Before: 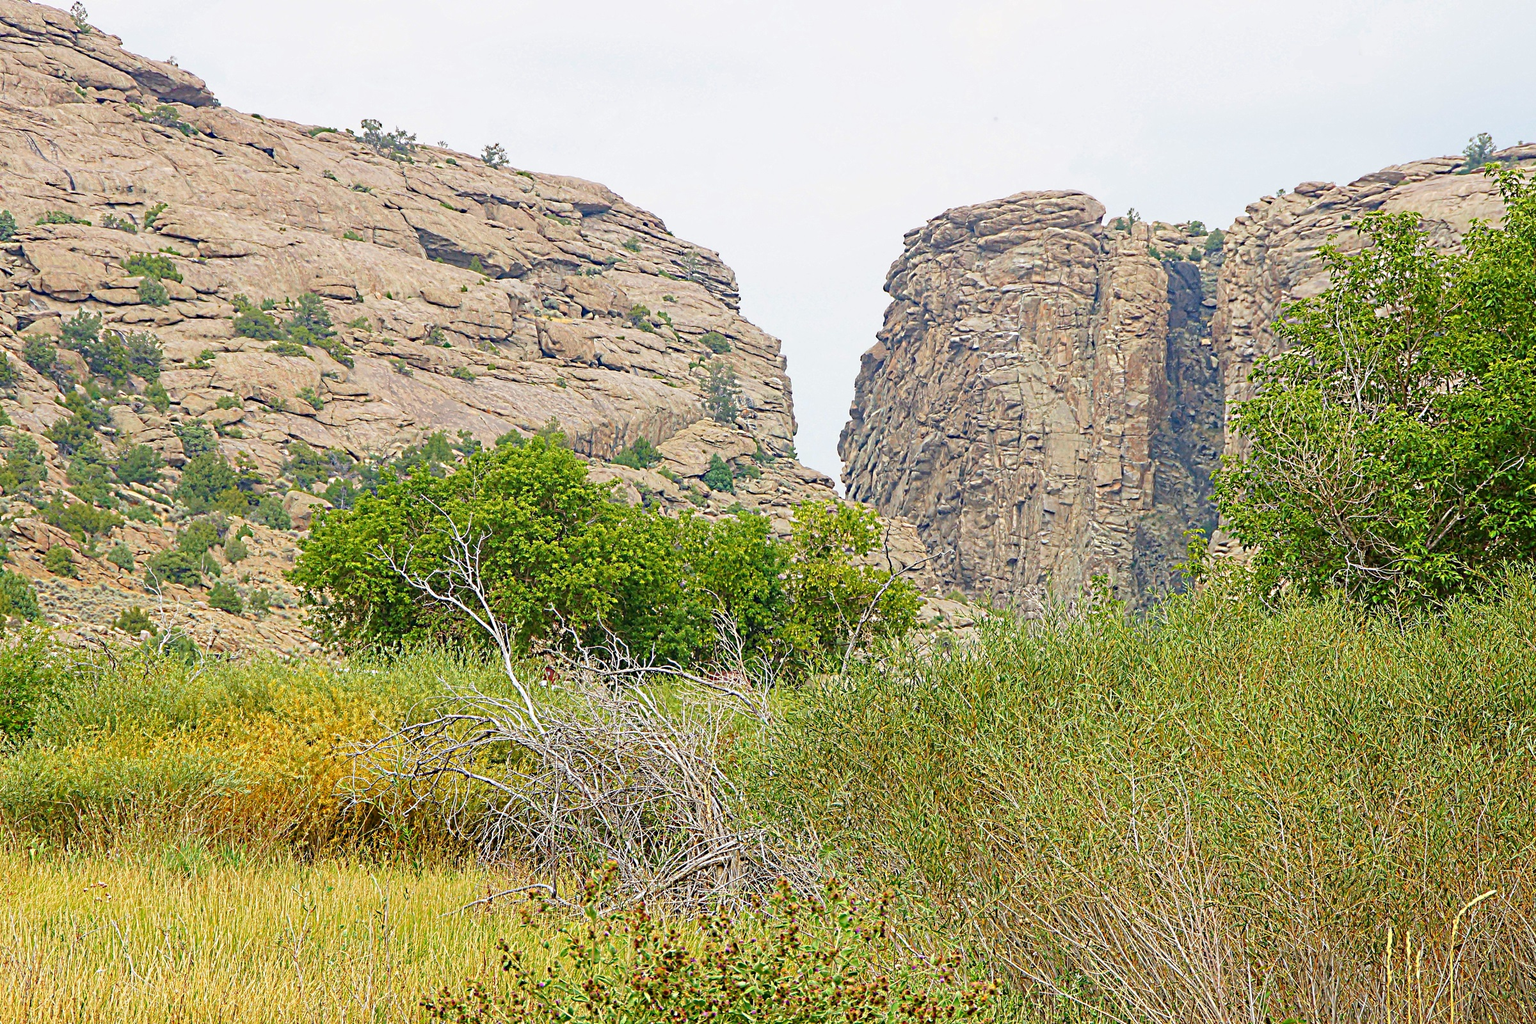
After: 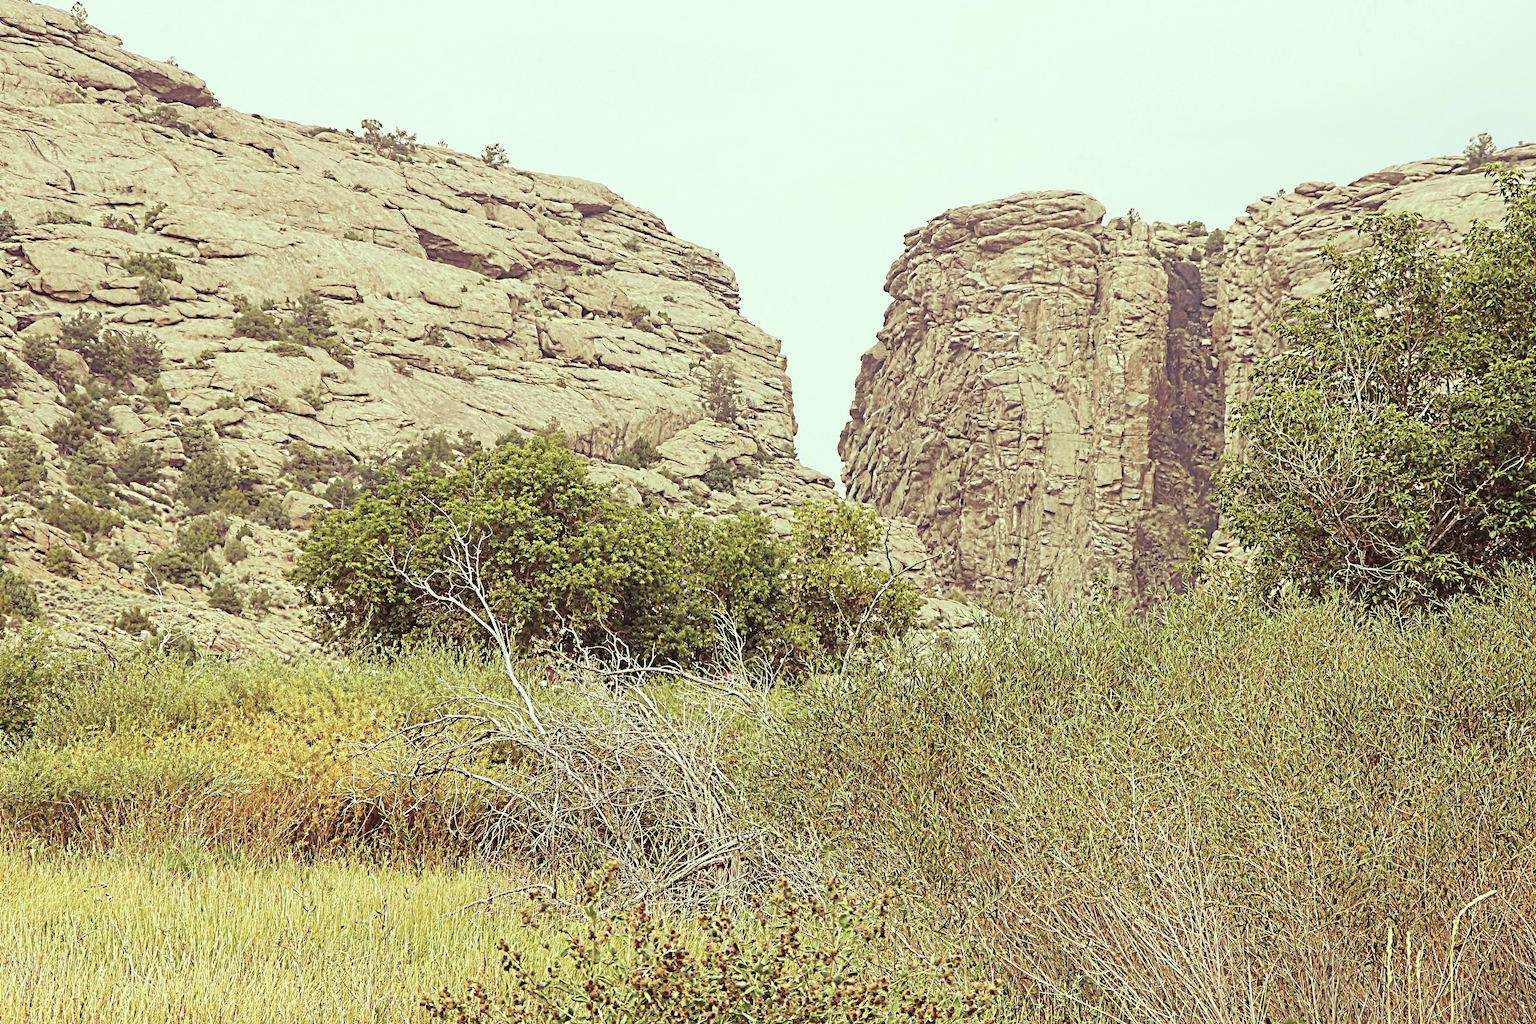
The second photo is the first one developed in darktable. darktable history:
tone curve: curves: ch0 [(0, 0) (0.003, 0.009) (0.011, 0.019) (0.025, 0.034) (0.044, 0.057) (0.069, 0.082) (0.1, 0.104) (0.136, 0.131) (0.177, 0.165) (0.224, 0.212) (0.277, 0.279) (0.335, 0.342) (0.399, 0.401) (0.468, 0.477) (0.543, 0.572) (0.623, 0.675) (0.709, 0.772) (0.801, 0.85) (0.898, 0.942) (1, 1)], preserve colors none
color look up table: target L [98.2, 97.33, 85.23, 87.74, 77.54, 74.15, 68.08, 64.62, 56.73, 56.38, 28.77, 200.87, 97.03, 89.61, 85.86, 82.93, 82.19, 76.54, 72.1, 64.43, 56.74, 41.03, 31.9, 38.75, 21.14, 96.96, 89.46, 77.3, 81.76, 69.75, 72.74, 63.98, 57.87, 67.44, 52.44, 35.95, 40.56, 47.05, 53.24, 28.8, 11.95, 87.13, 89.25, 75.84, 75.68, 76.75, 59.44, 32, 4.231], target a [-29.02, -31.21, -17.82, -25.15, -9.535, -38.97, -32, -9.307, -23.45, -0.803, -8.037, 0, -19.82, 4.579, 1.265, 8.558, 4.382, 24.87, 21.23, 43.37, 6.511, 41.04, 14.77, 35.24, 22.23, -19.29, 5.903, -5.442, 16.61, -0.76, 39.67, 10.66, 1.963, 52.28, 30.39, 14.6, 22.11, 2.735, 28, 27, 16.19, -23.46, -5.418, -34.96, -30.82, -18.57, -16.58, 7.215, 1.904], target b [46.96, 67.51, 9.963, 44.41, 48.21, 19.03, 40.49, 19.93, 27.02, 33.4, 6.586, -0.001, 27.92, 9.941, 37.95, 26.19, 51.82, 11.68, 31.44, 19.77, 19.75, 5.64, 18.36, 18.37, 9.307, 13.05, -18.22, 17.05, -15.89, -2.085, -14, 7.715, 13.29, -37.87, -9.749, 7.334, -3.621, -17.81, -51.65, -9.824, 0.641, -22.82, -19.74, 4.585, -7.047, -28.32, 6.11, -5.572, 0.045], num patches 49
